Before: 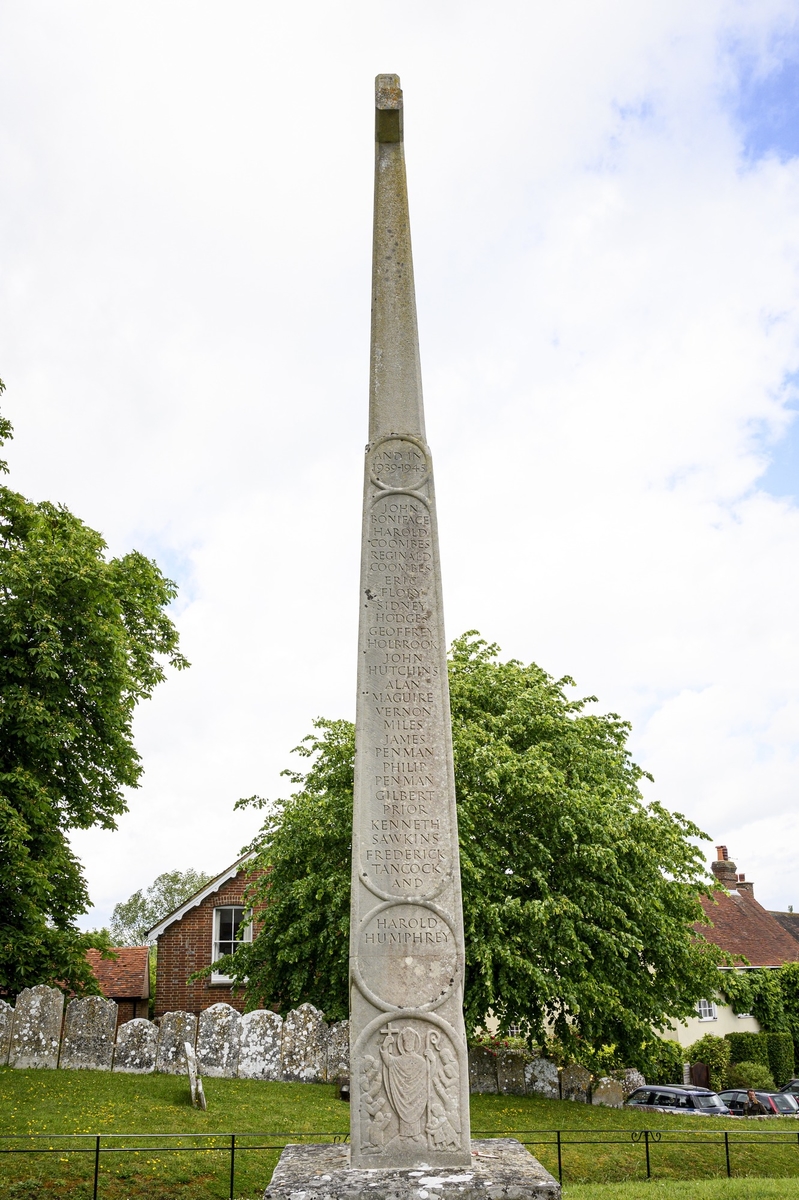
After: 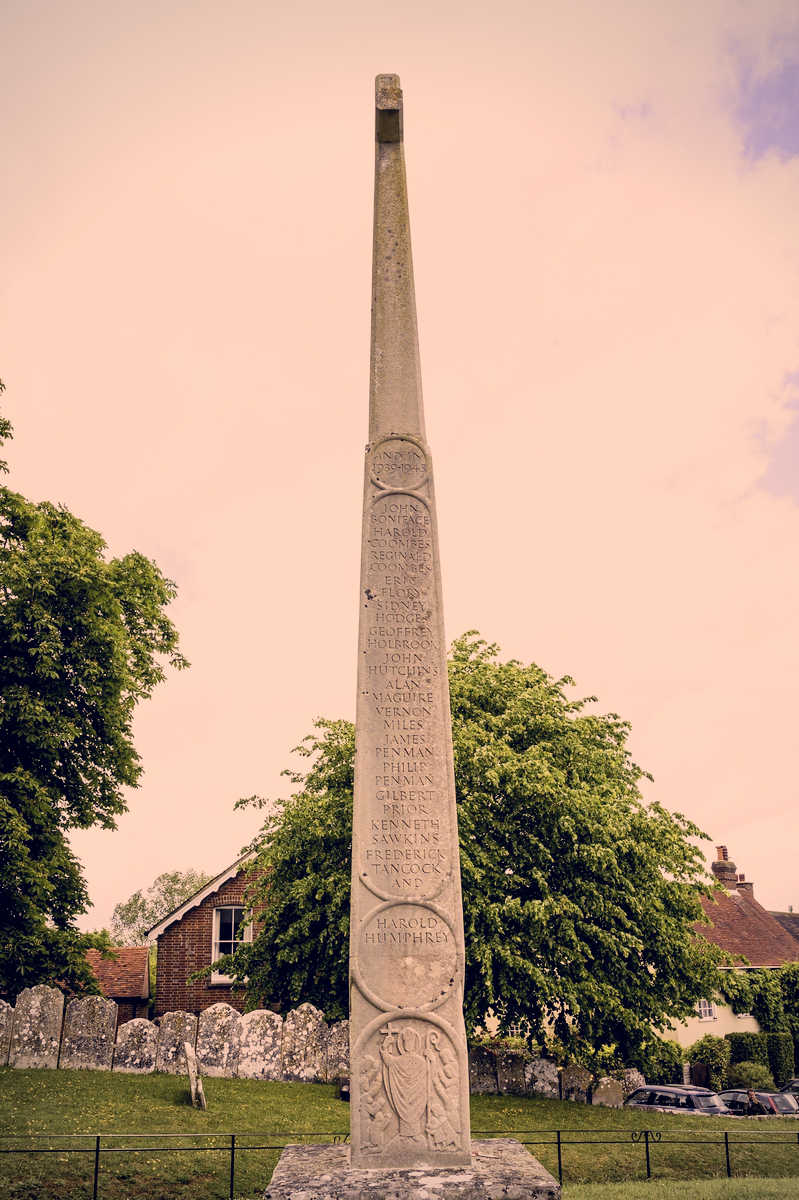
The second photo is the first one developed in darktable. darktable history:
velvia: on, module defaults
color correction: highlights a* 20.09, highlights b* 27.16, shadows a* 3.46, shadows b* -16.83, saturation 0.745
vignetting: fall-off radius 63.13%
filmic rgb: middle gray luminance 9.15%, black relative exposure -10.56 EV, white relative exposure 3.45 EV, target black luminance 0%, hardness 5.99, latitude 59.52%, contrast 1.093, highlights saturation mix 3.93%, shadows ↔ highlights balance 28.48%, preserve chrominance RGB euclidean norm, color science v5 (2021), iterations of high-quality reconstruction 0, contrast in shadows safe, contrast in highlights safe
